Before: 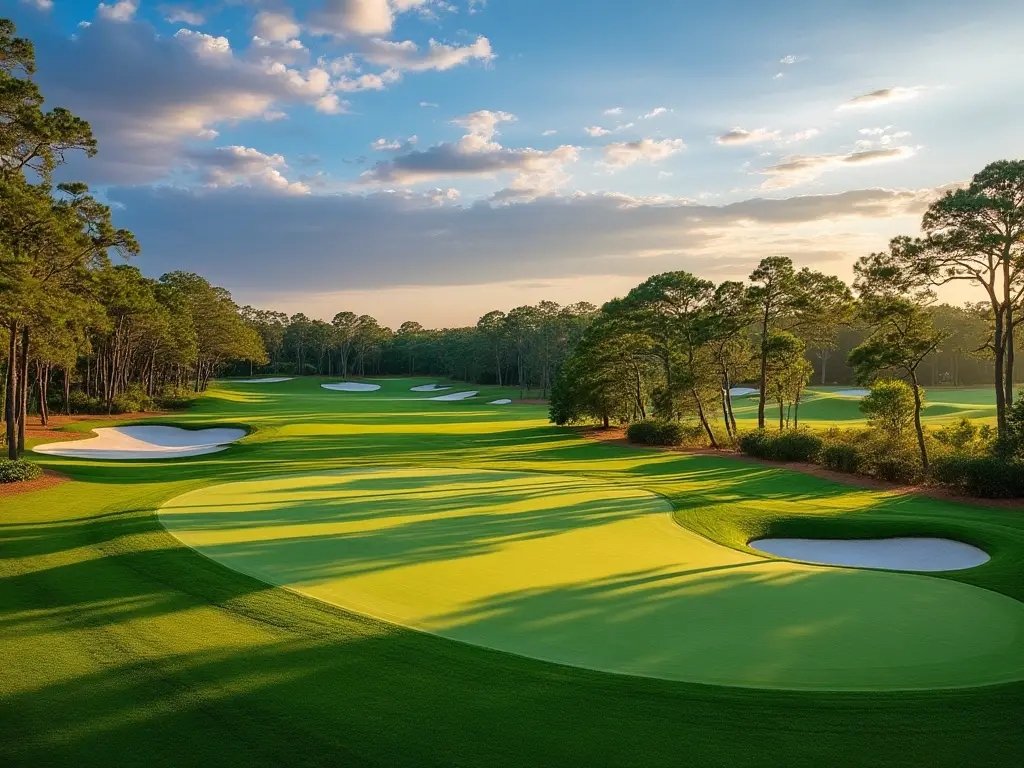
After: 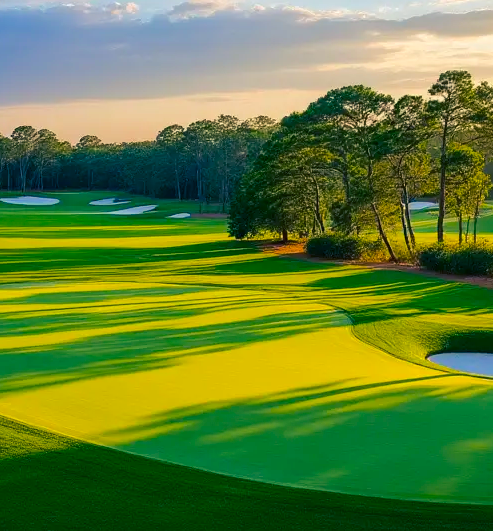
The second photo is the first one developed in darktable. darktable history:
color balance rgb: shadows lift › luminance -40.969%, shadows lift › chroma 13.984%, shadows lift › hue 261.49°, linear chroma grading › global chroma 1.616%, linear chroma grading › mid-tones -0.831%, perceptual saturation grading › global saturation 25.549%, perceptual brilliance grading › mid-tones 9.79%, perceptual brilliance grading › shadows 15.363%, global vibrance 20.361%
crop: left 31.402%, top 24.308%, right 20.414%, bottom 6.542%
